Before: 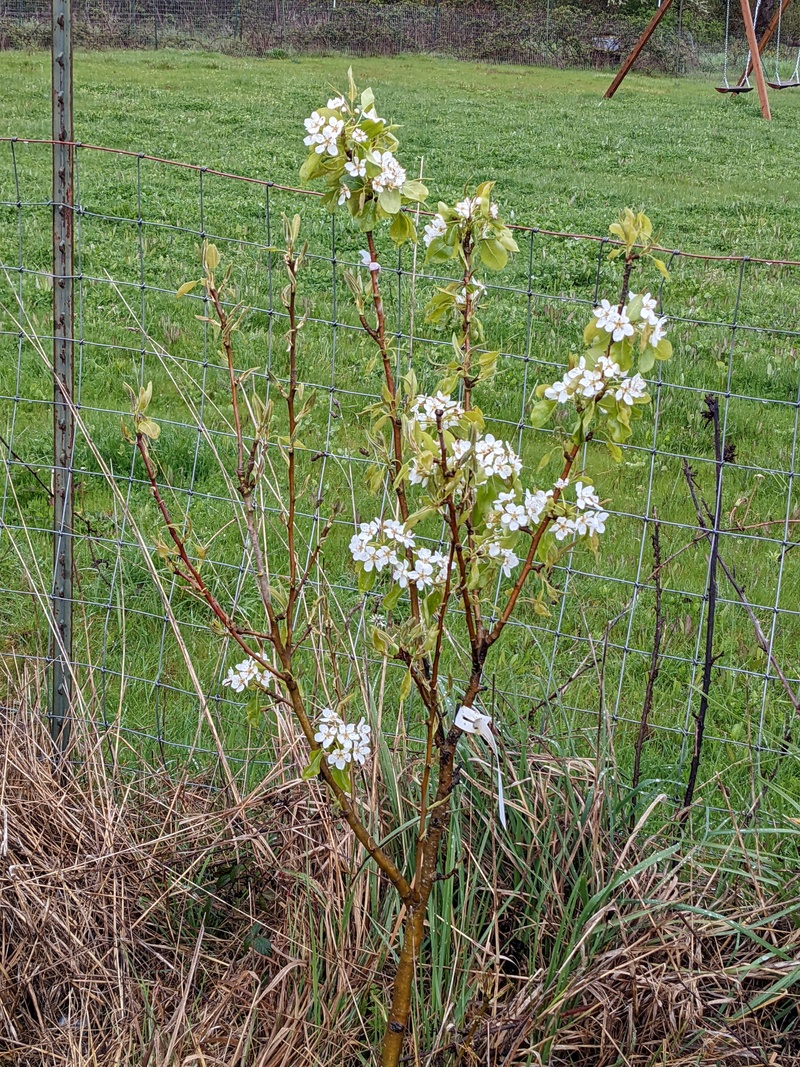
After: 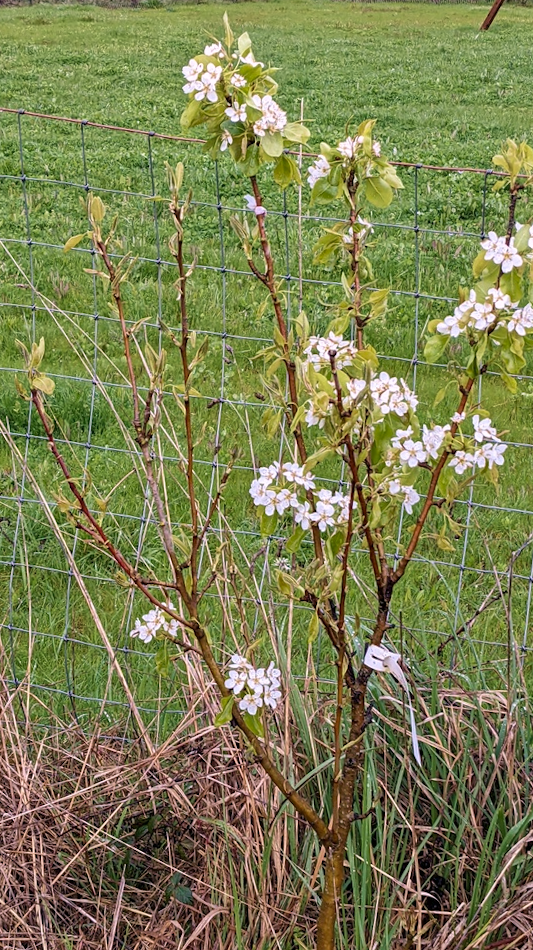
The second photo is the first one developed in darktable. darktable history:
crop and rotate: left 12.673%, right 20.66%
velvia: on, module defaults
color correction: highlights a* 7.34, highlights b* 4.37
white balance: red 0.974, blue 1.044
rotate and perspective: rotation -3°, crop left 0.031, crop right 0.968, crop top 0.07, crop bottom 0.93
